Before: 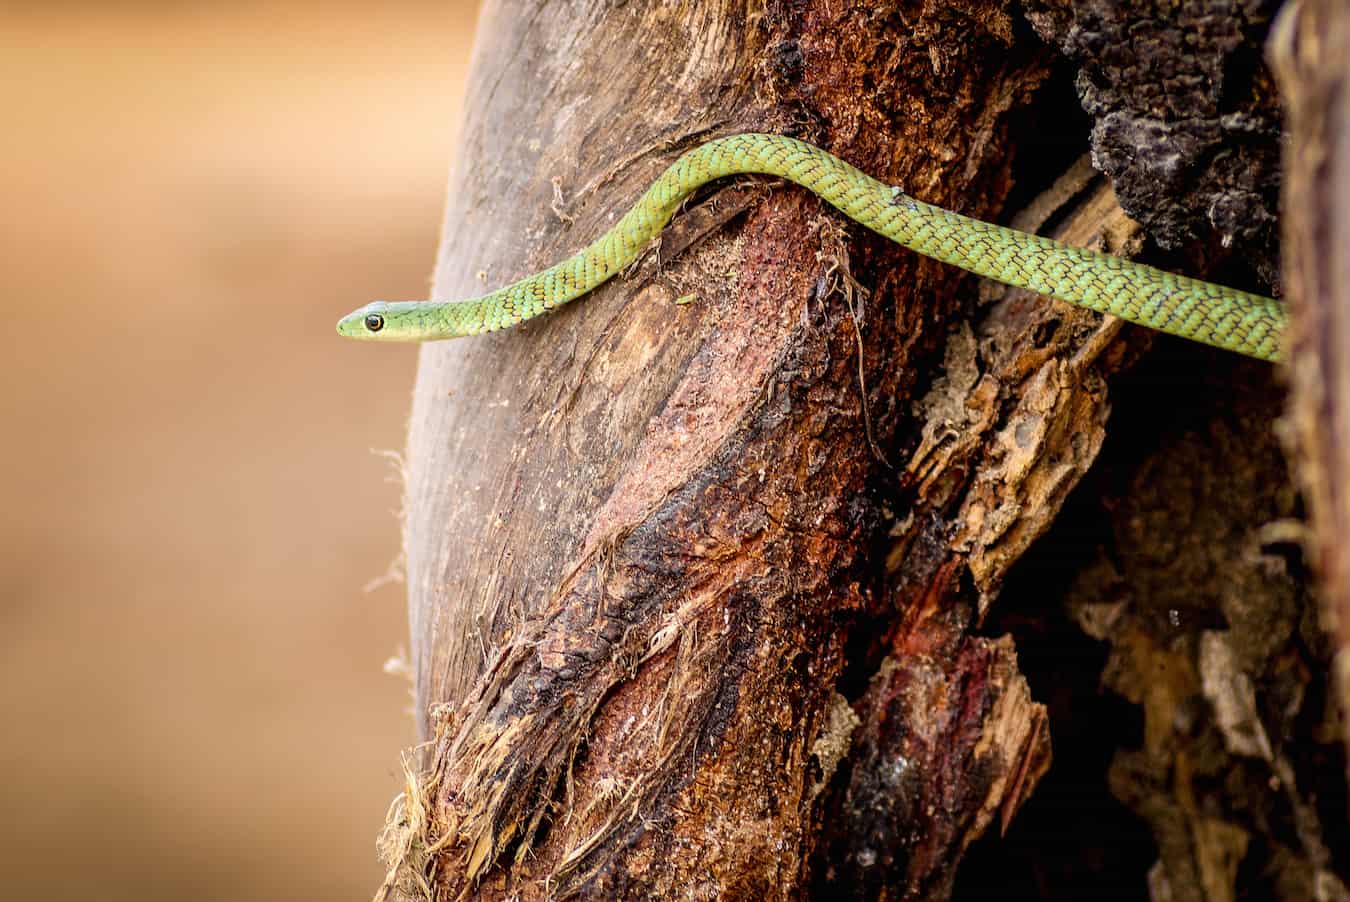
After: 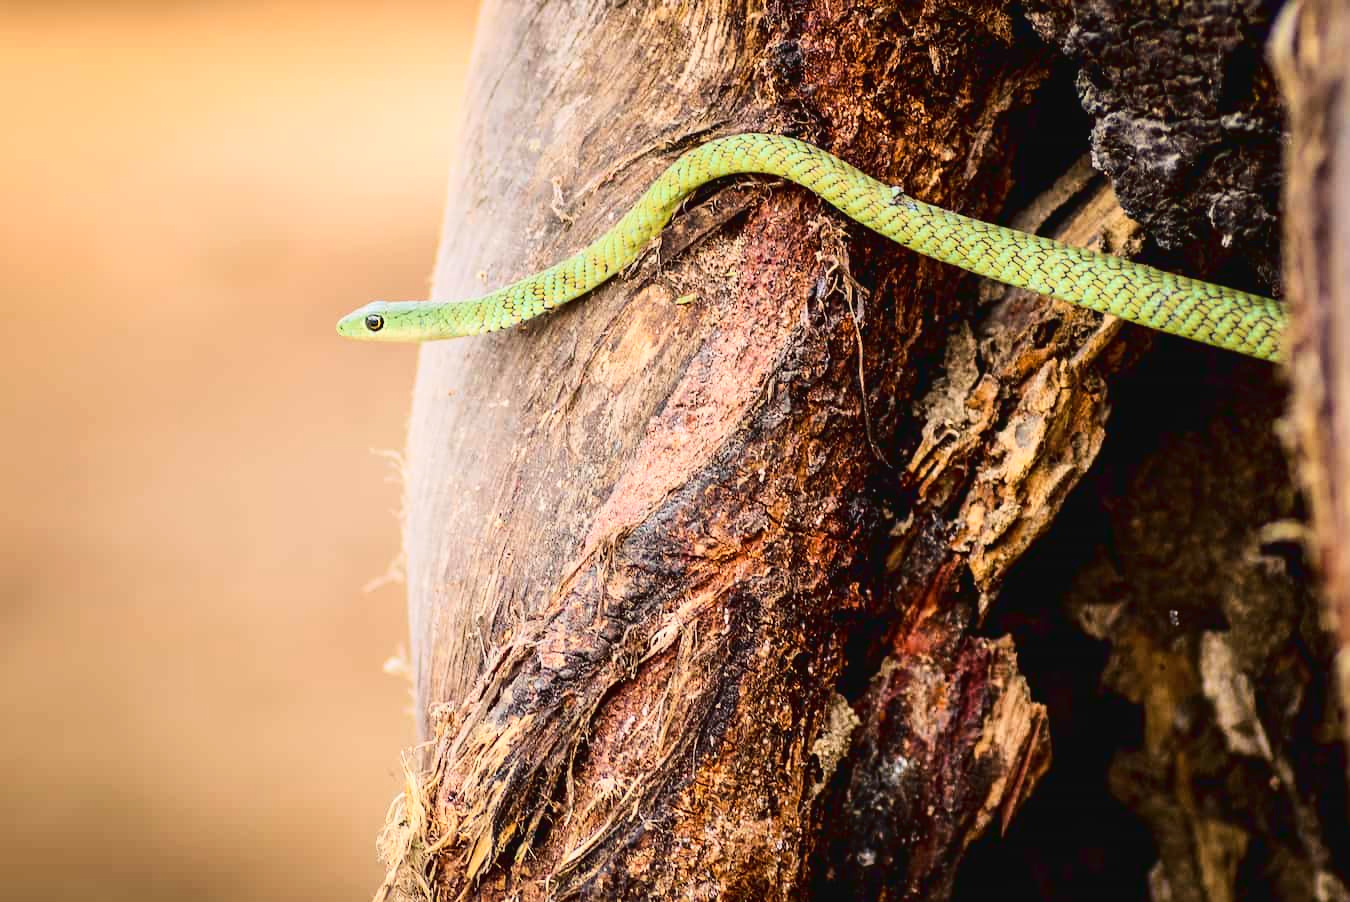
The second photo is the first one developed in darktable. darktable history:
tone equalizer: edges refinement/feathering 500, mask exposure compensation -1.57 EV, preserve details no
tone curve: curves: ch0 [(0, 0.028) (0.037, 0.05) (0.123, 0.114) (0.19, 0.176) (0.269, 0.27) (0.48, 0.57) (0.595, 0.695) (0.718, 0.823) (0.855, 0.913) (1, 0.982)]; ch1 [(0, 0) (0.243, 0.245) (0.422, 0.415) (0.493, 0.495) (0.508, 0.506) (0.536, 0.538) (0.569, 0.58) (0.611, 0.644) (0.769, 0.807) (1, 1)]; ch2 [(0, 0) (0.249, 0.216) (0.349, 0.321) (0.424, 0.442) (0.476, 0.483) (0.498, 0.499) (0.517, 0.519) (0.532, 0.547) (0.569, 0.608) (0.614, 0.661) (0.706, 0.75) (0.808, 0.809) (0.991, 0.968)], color space Lab, linked channels, preserve colors none
